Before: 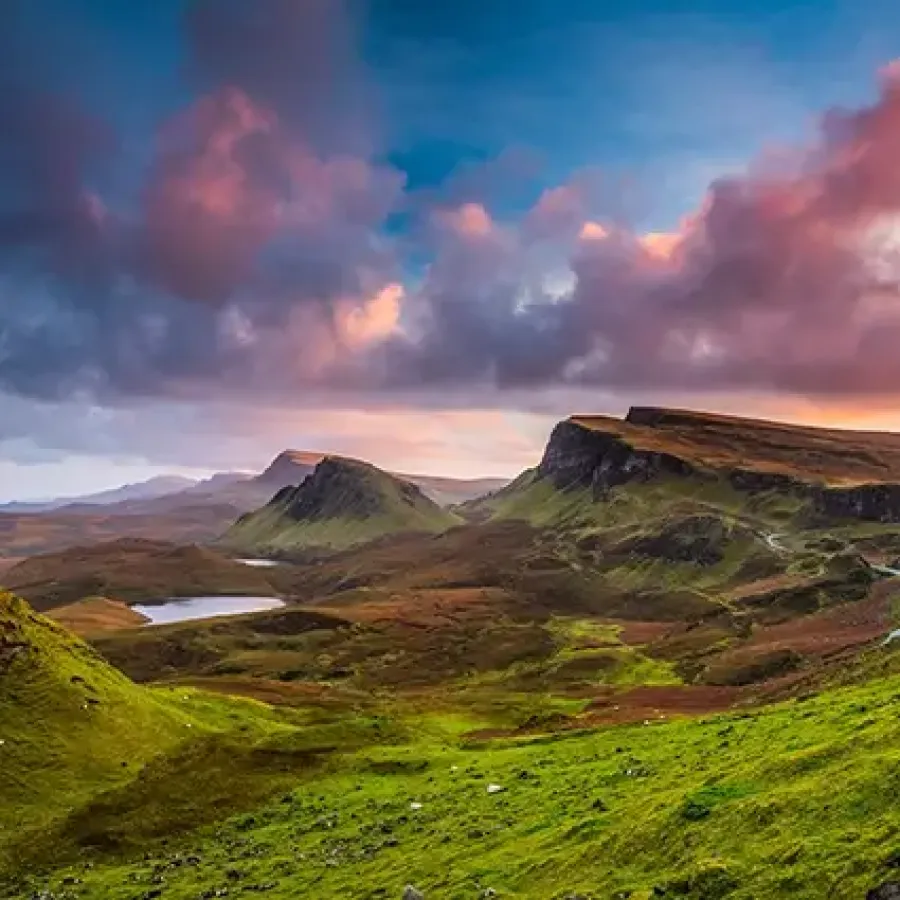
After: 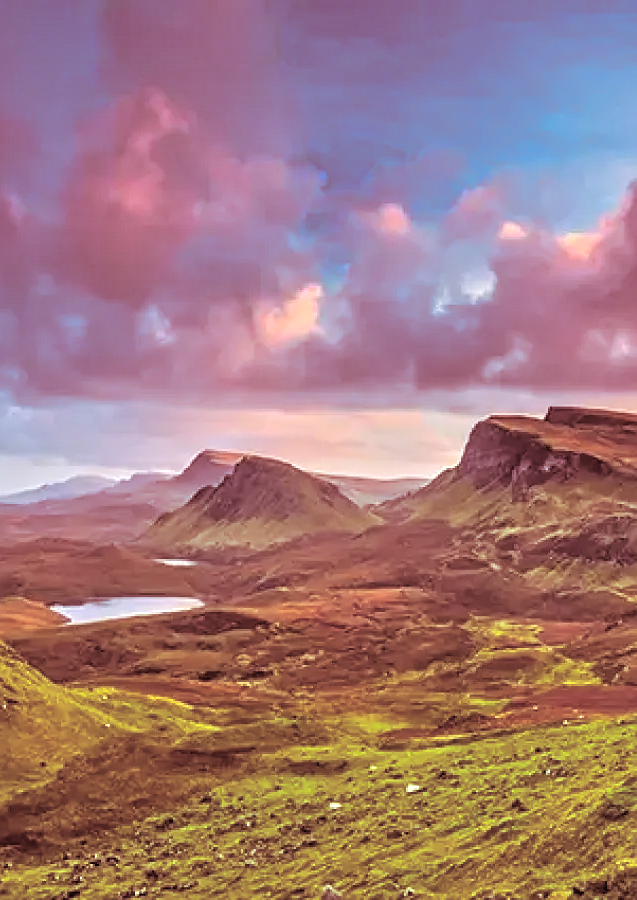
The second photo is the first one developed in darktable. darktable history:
crop and rotate: left 9.061%, right 20.142%
split-toning: highlights › saturation 0, balance -61.83
sharpen: radius 1.272, amount 0.305, threshold 0
tone equalizer: -8 EV 2 EV, -7 EV 2 EV, -6 EV 2 EV, -5 EV 2 EV, -4 EV 2 EV, -3 EV 1.5 EV, -2 EV 1 EV, -1 EV 0.5 EV
